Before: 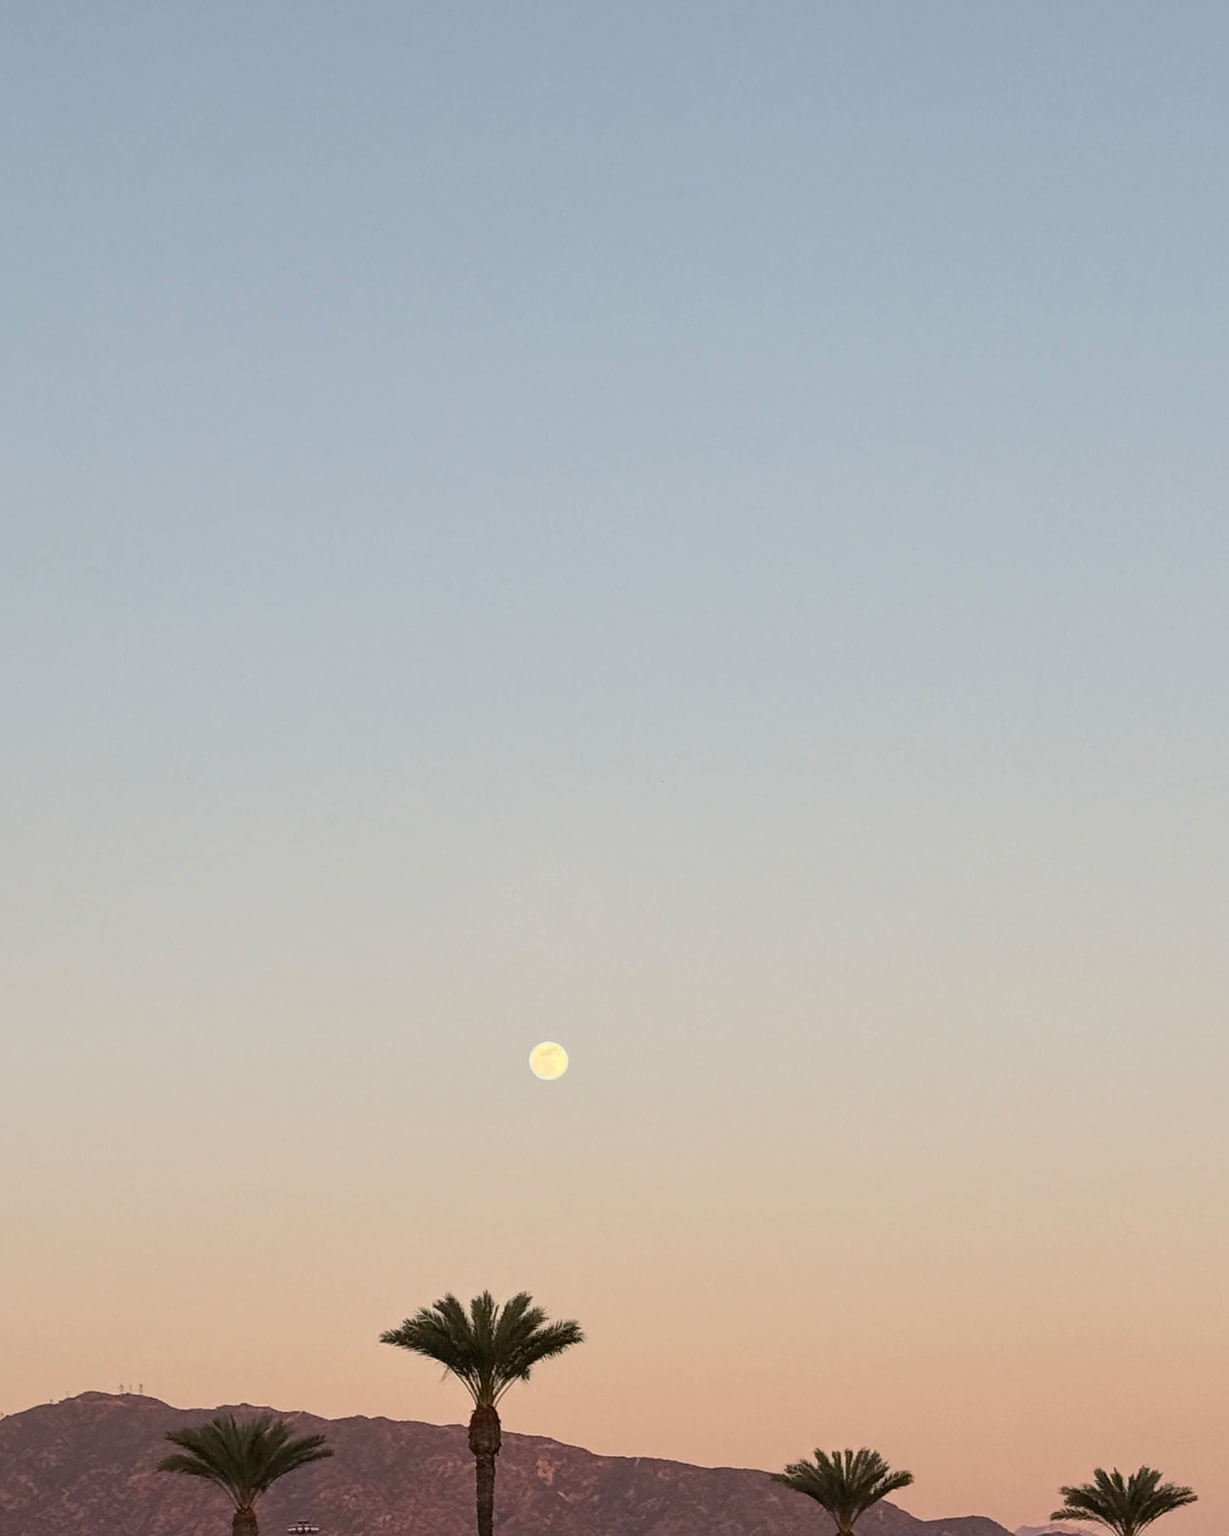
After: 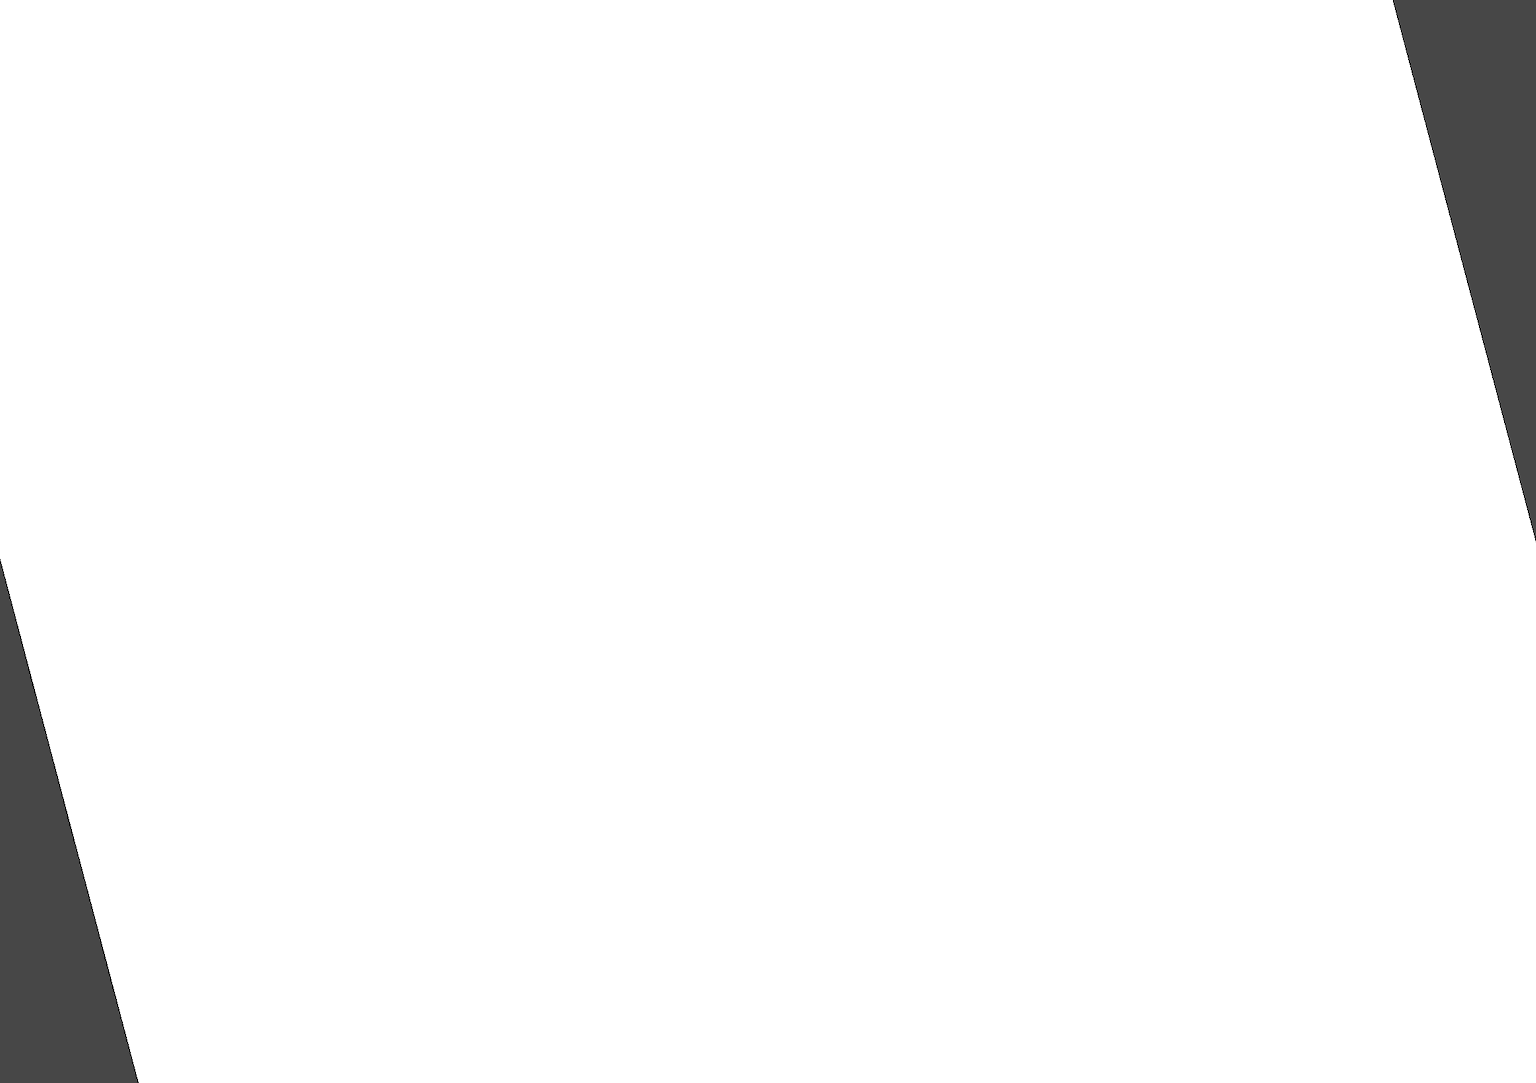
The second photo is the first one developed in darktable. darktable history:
monochrome: on, module defaults
rotate and perspective: rotation -14.8°, crop left 0.1, crop right 0.903, crop top 0.25, crop bottom 0.748
contrast brightness saturation: contrast 0.1, saturation -0.36
exposure: exposure 0.131 EV, compensate highlight preservation false
colorize: hue 36°, source mix 100%
